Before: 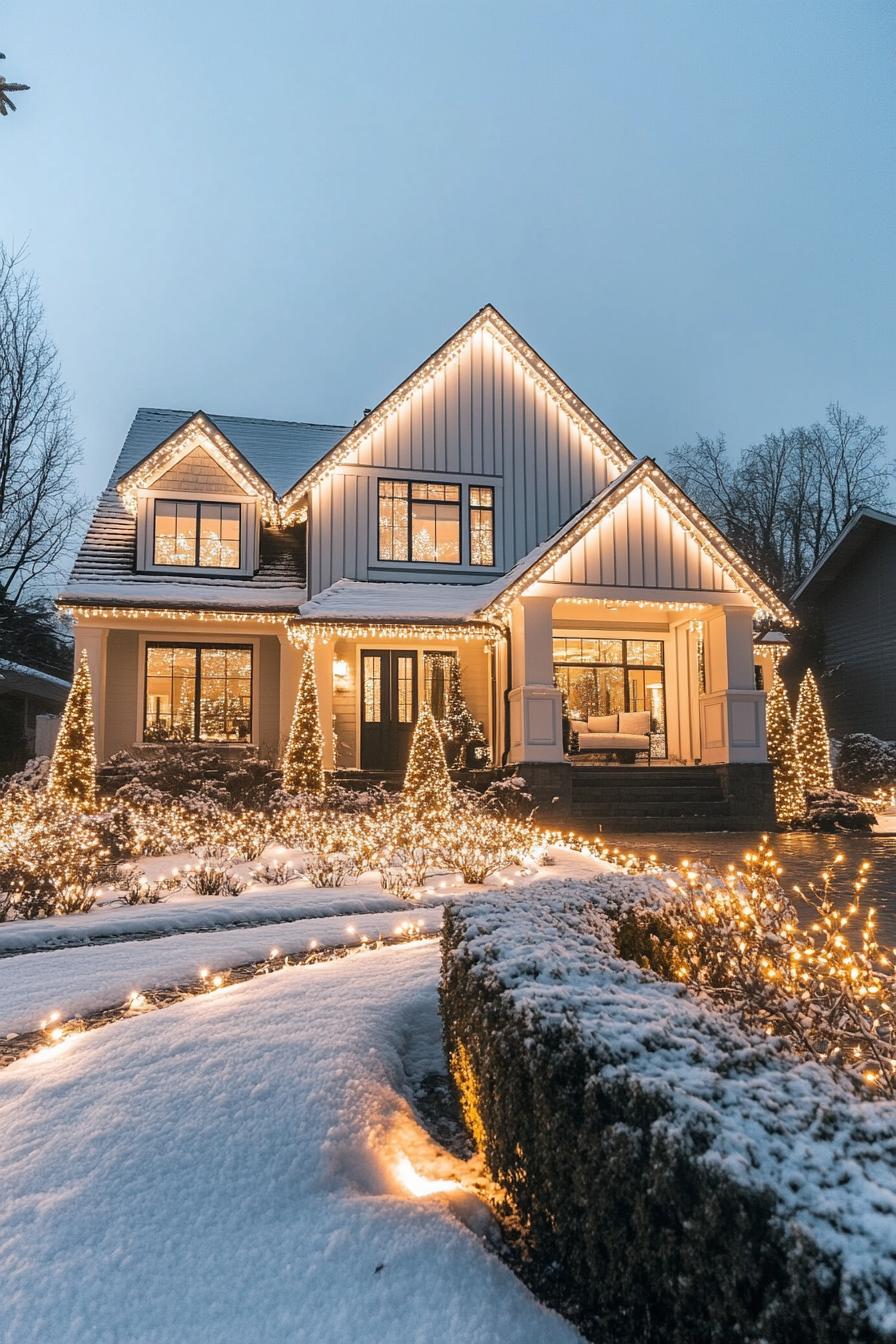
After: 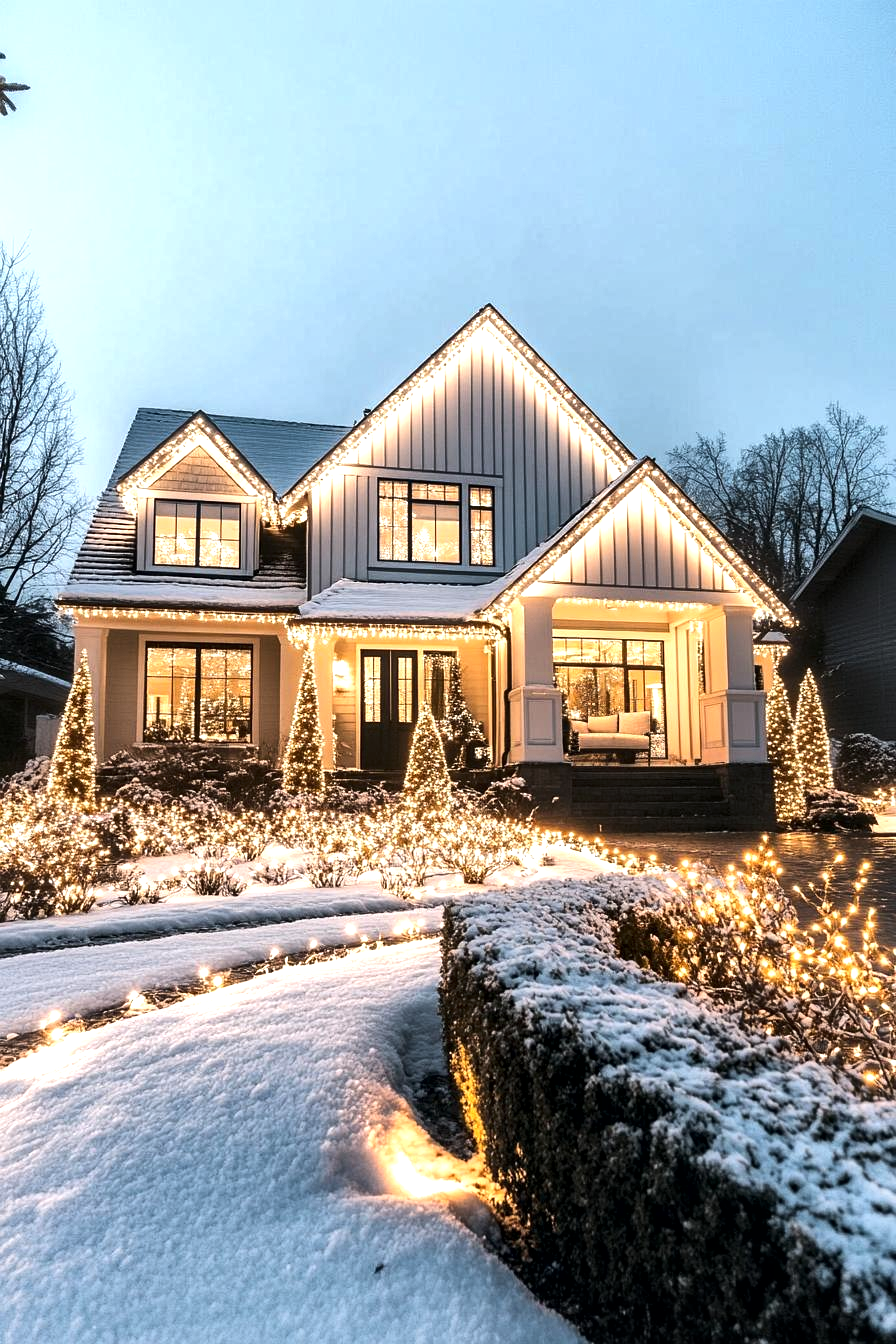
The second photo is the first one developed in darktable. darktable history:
tone equalizer: -8 EV -0.75 EV, -7 EV -0.7 EV, -6 EV -0.6 EV, -5 EV -0.4 EV, -3 EV 0.4 EV, -2 EV 0.6 EV, -1 EV 0.7 EV, +0 EV 0.75 EV, edges refinement/feathering 500, mask exposure compensation -1.57 EV, preserve details no
local contrast: mode bilateral grid, contrast 25, coarseness 60, detail 151%, midtone range 0.2
